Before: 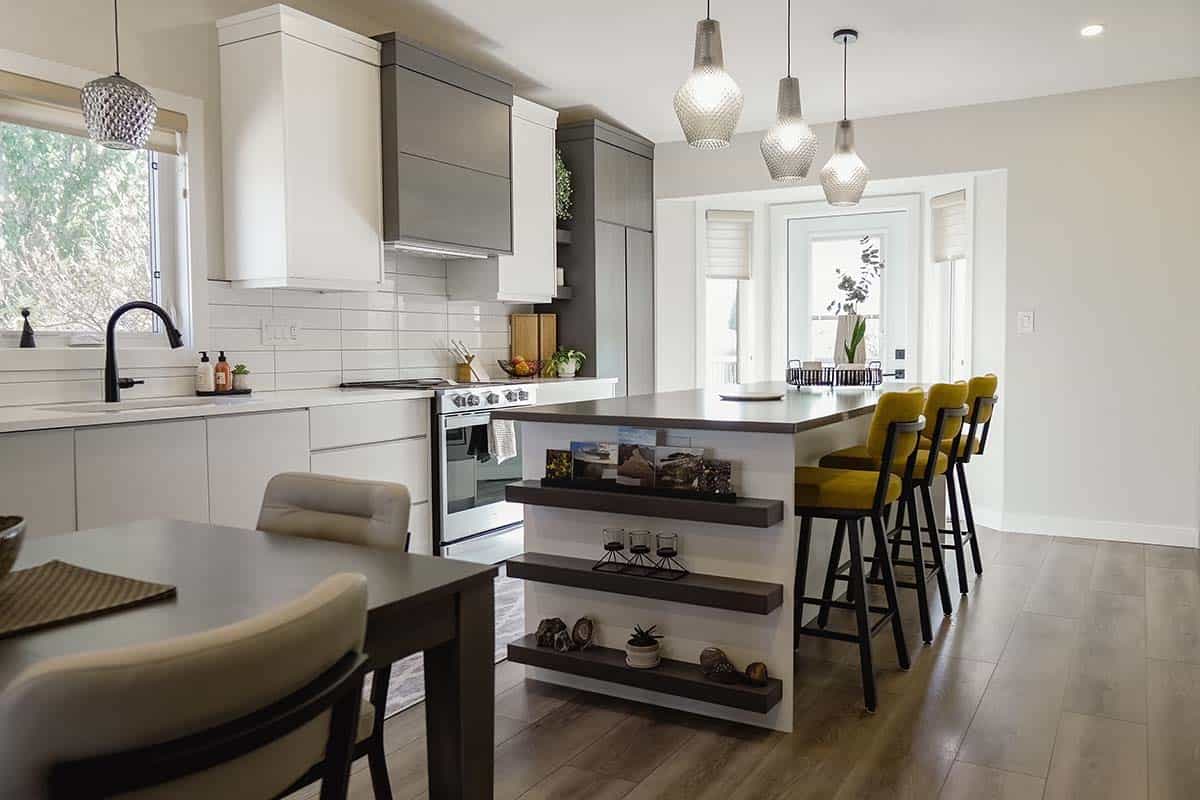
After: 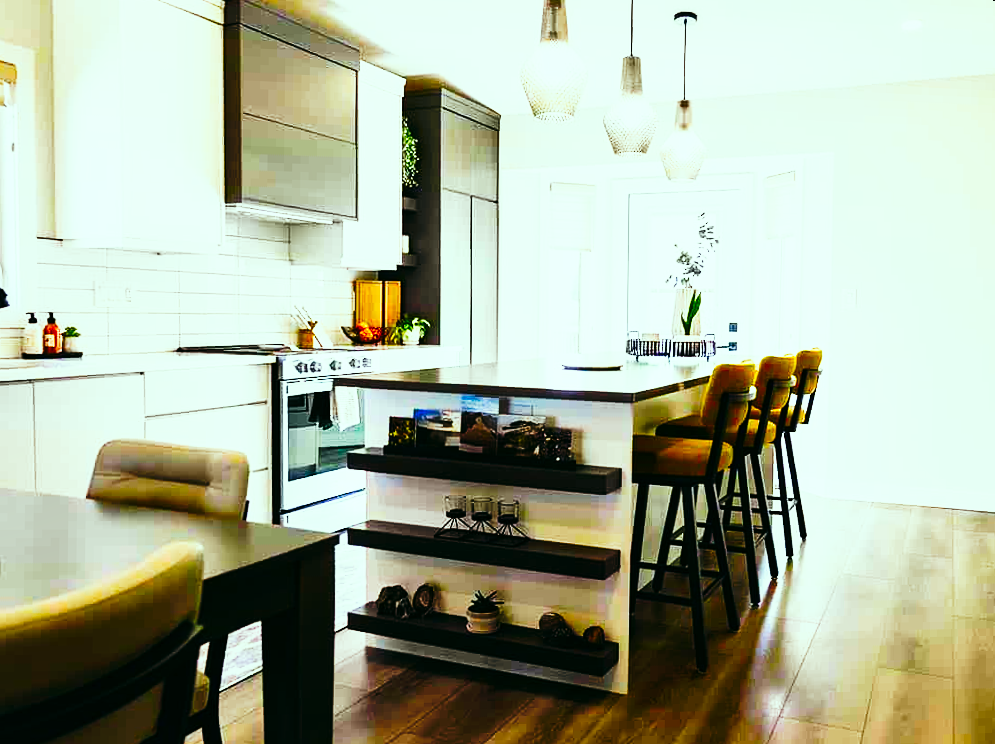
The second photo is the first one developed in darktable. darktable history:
tone curve: curves: ch0 [(0, 0) (0.003, 0.004) (0.011, 0.006) (0.025, 0.008) (0.044, 0.012) (0.069, 0.017) (0.1, 0.021) (0.136, 0.029) (0.177, 0.043) (0.224, 0.062) (0.277, 0.108) (0.335, 0.166) (0.399, 0.301) (0.468, 0.467) (0.543, 0.64) (0.623, 0.803) (0.709, 0.908) (0.801, 0.969) (0.898, 0.988) (1, 1)], preserve colors none
exposure: black level correction 0.001, exposure 0.5 EV, compensate exposure bias true, compensate highlight preservation false
contrast brightness saturation: saturation 0.1
shadows and highlights: shadows 35, highlights -35, soften with gaussian
rotate and perspective: rotation 0.679°, lens shift (horizontal) 0.136, crop left 0.009, crop right 0.991, crop top 0.078, crop bottom 0.95
white balance: red 1, blue 1
crop: left 16.145%
color correction: highlights a* -7.33, highlights b* 1.26, shadows a* -3.55, saturation 1.4
